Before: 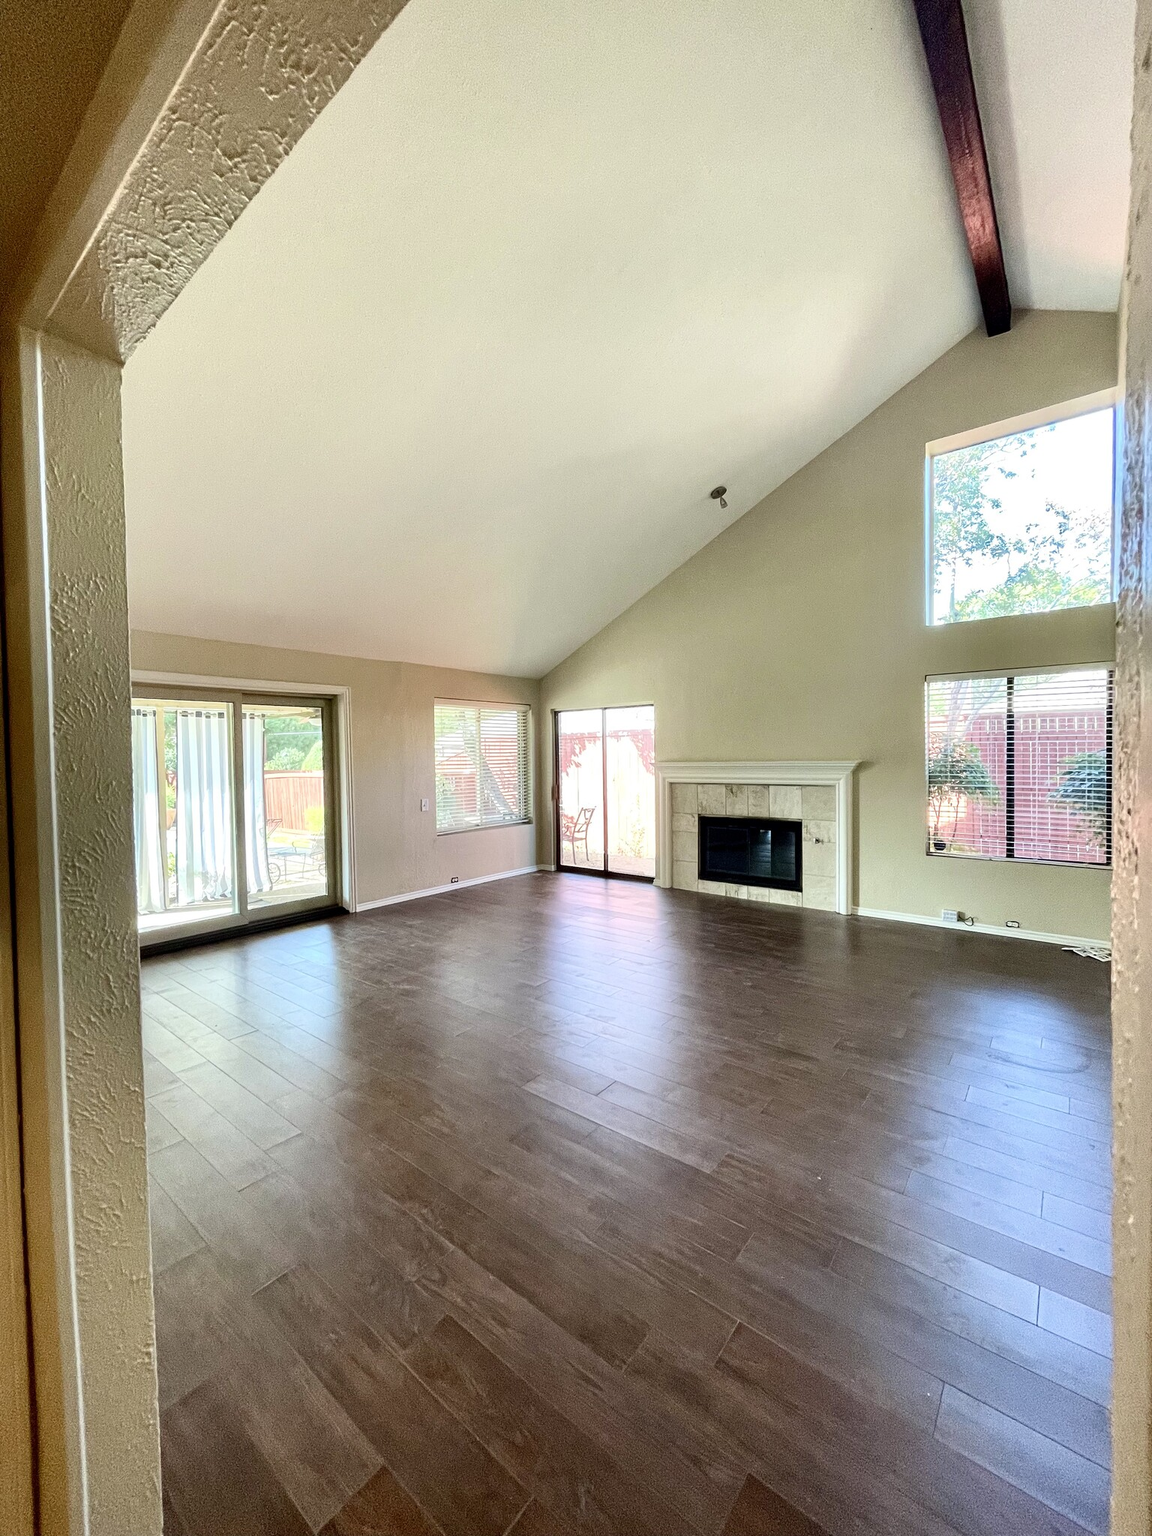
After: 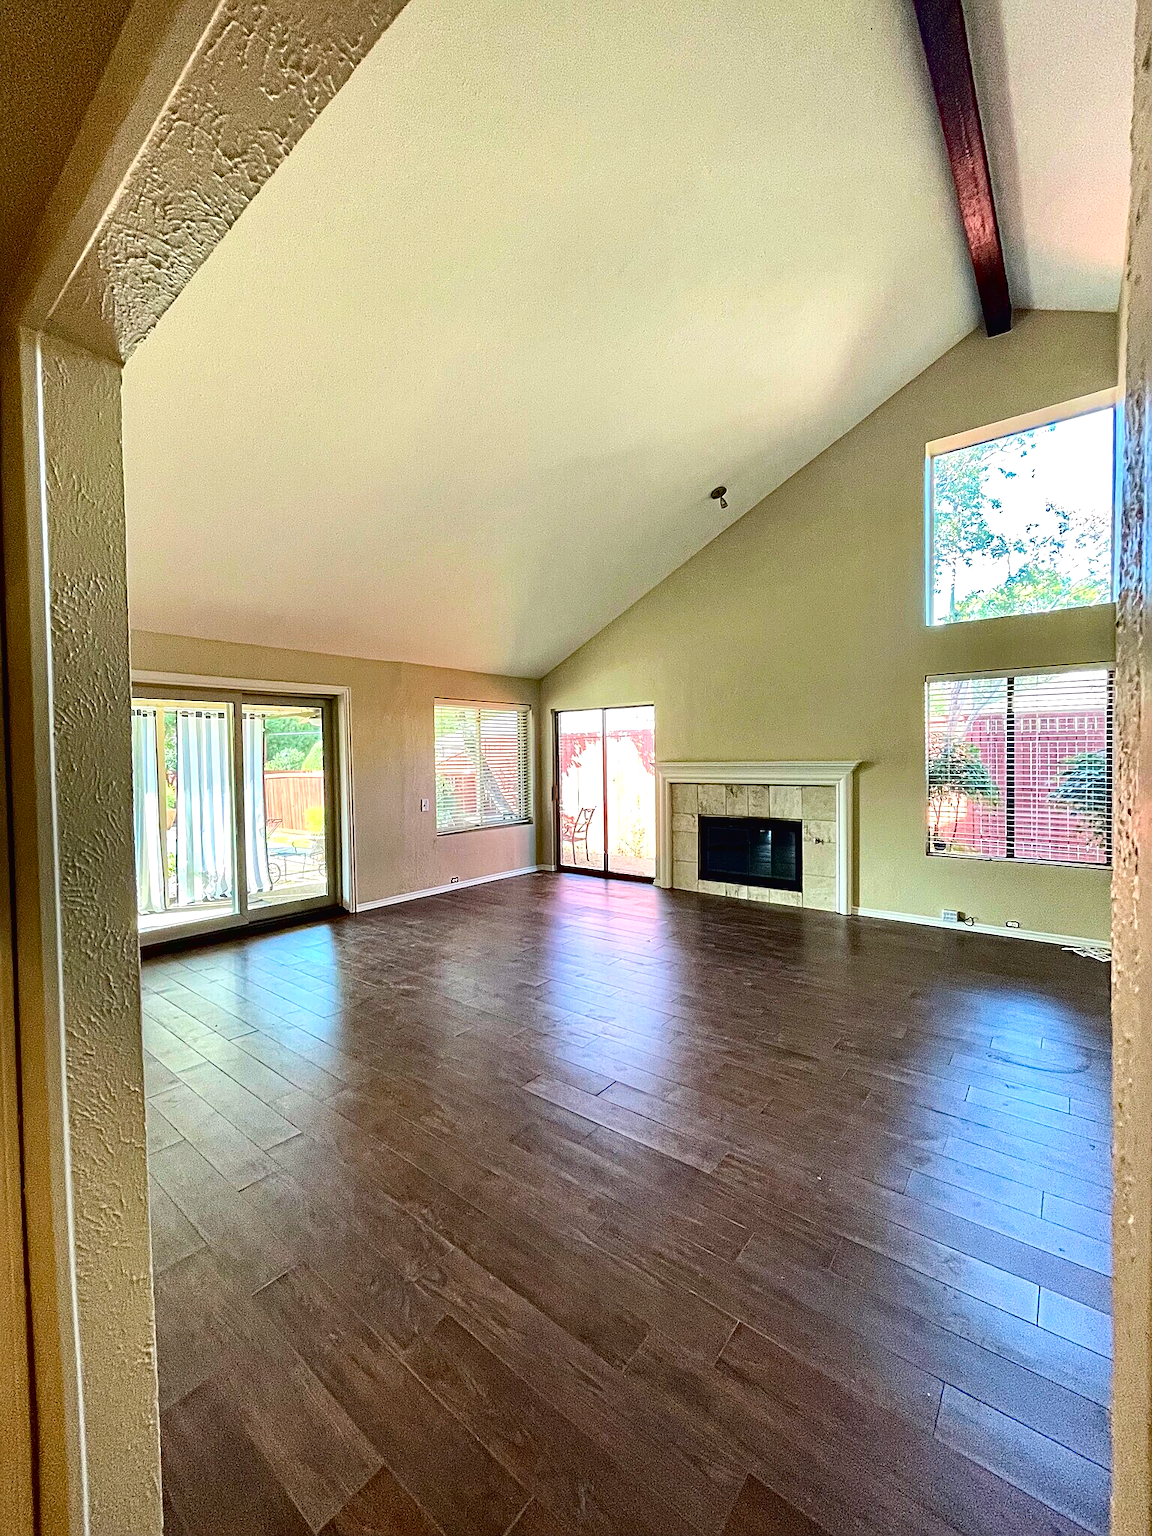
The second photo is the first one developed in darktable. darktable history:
tone curve: curves: ch0 [(0, 0.015) (0.037, 0.032) (0.131, 0.113) (0.275, 0.26) (0.497, 0.505) (0.617, 0.643) (0.704, 0.735) (0.813, 0.842) (0.911, 0.931) (0.997, 1)]; ch1 [(0, 0) (0.301, 0.3) (0.444, 0.438) (0.493, 0.494) (0.501, 0.5) (0.534, 0.543) (0.582, 0.605) (0.658, 0.687) (0.746, 0.79) (1, 1)]; ch2 [(0, 0) (0.246, 0.234) (0.36, 0.356) (0.415, 0.426) (0.476, 0.492) (0.502, 0.499) (0.525, 0.517) (0.533, 0.534) (0.586, 0.598) (0.634, 0.643) (0.706, 0.717) (0.853, 0.83) (1, 0.951)], color space Lab, linked channels, preserve colors none
sharpen: radius 1.92
haze removal: strength 0.505, distance 0.433, compatibility mode true, adaptive false
